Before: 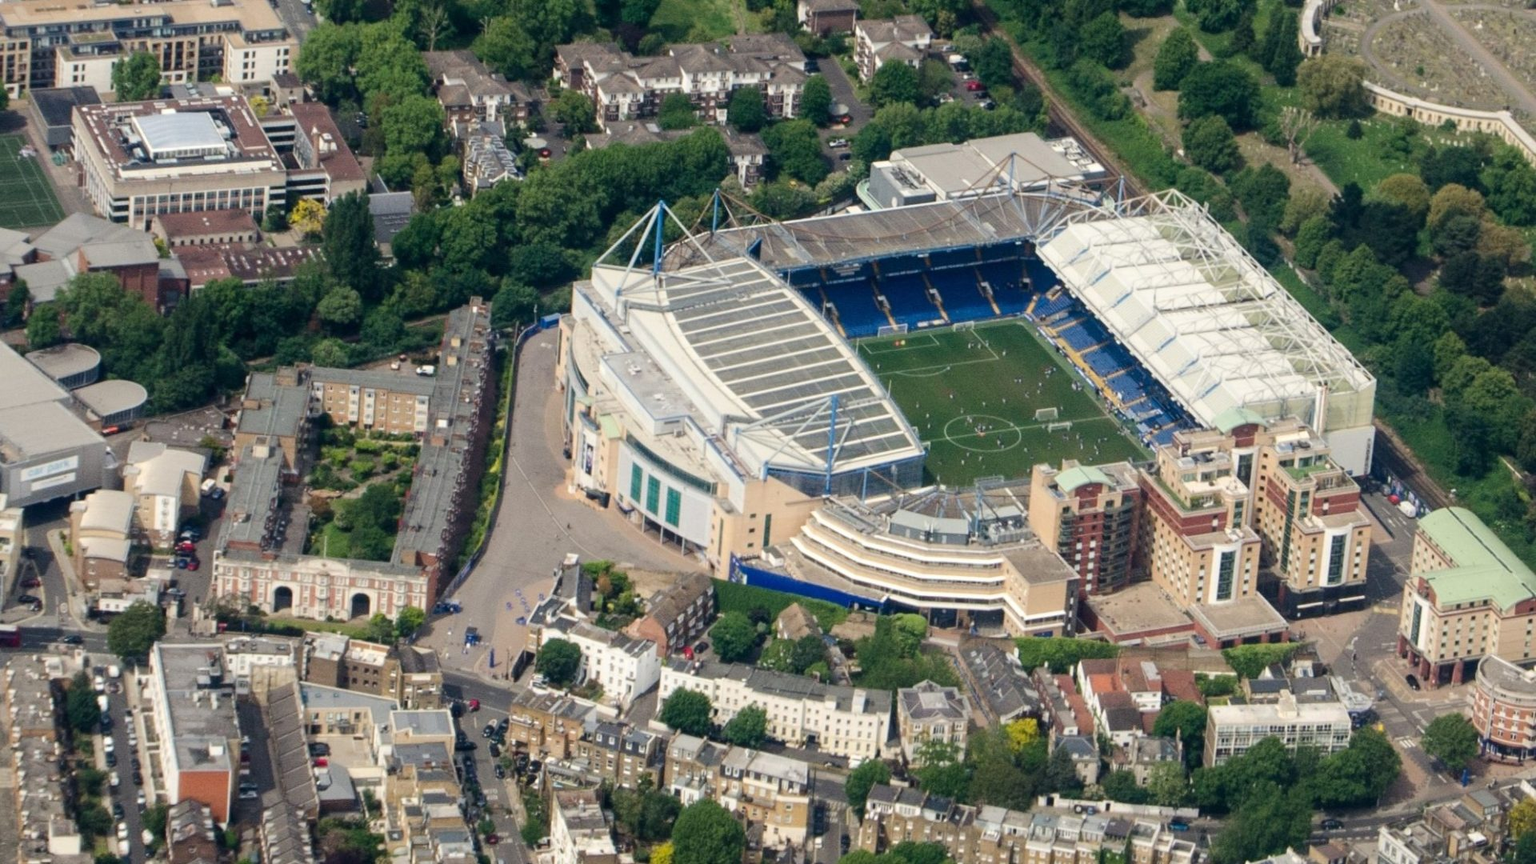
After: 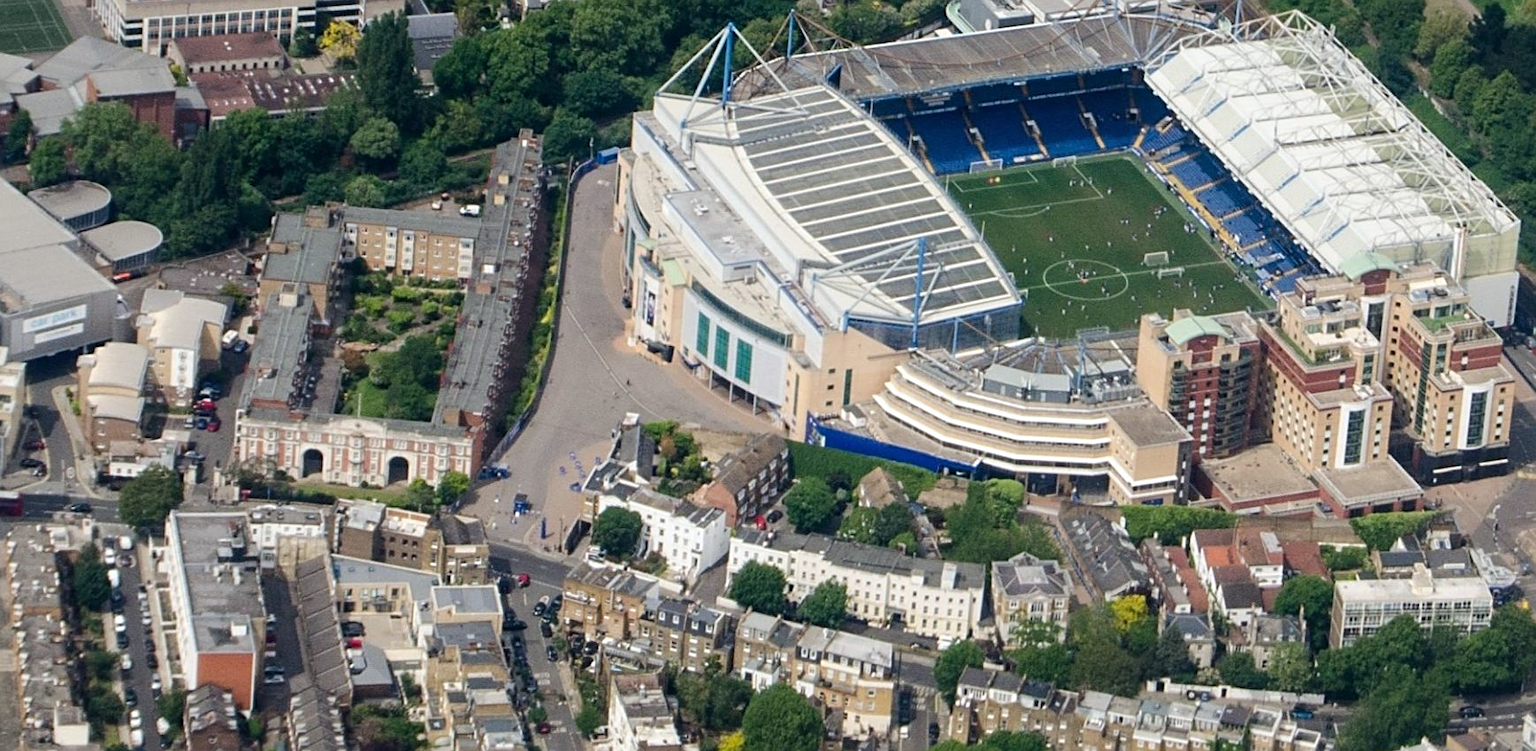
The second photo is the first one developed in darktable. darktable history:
white balance: red 0.983, blue 1.036
sharpen: on, module defaults
crop: top 20.916%, right 9.437%, bottom 0.316%
